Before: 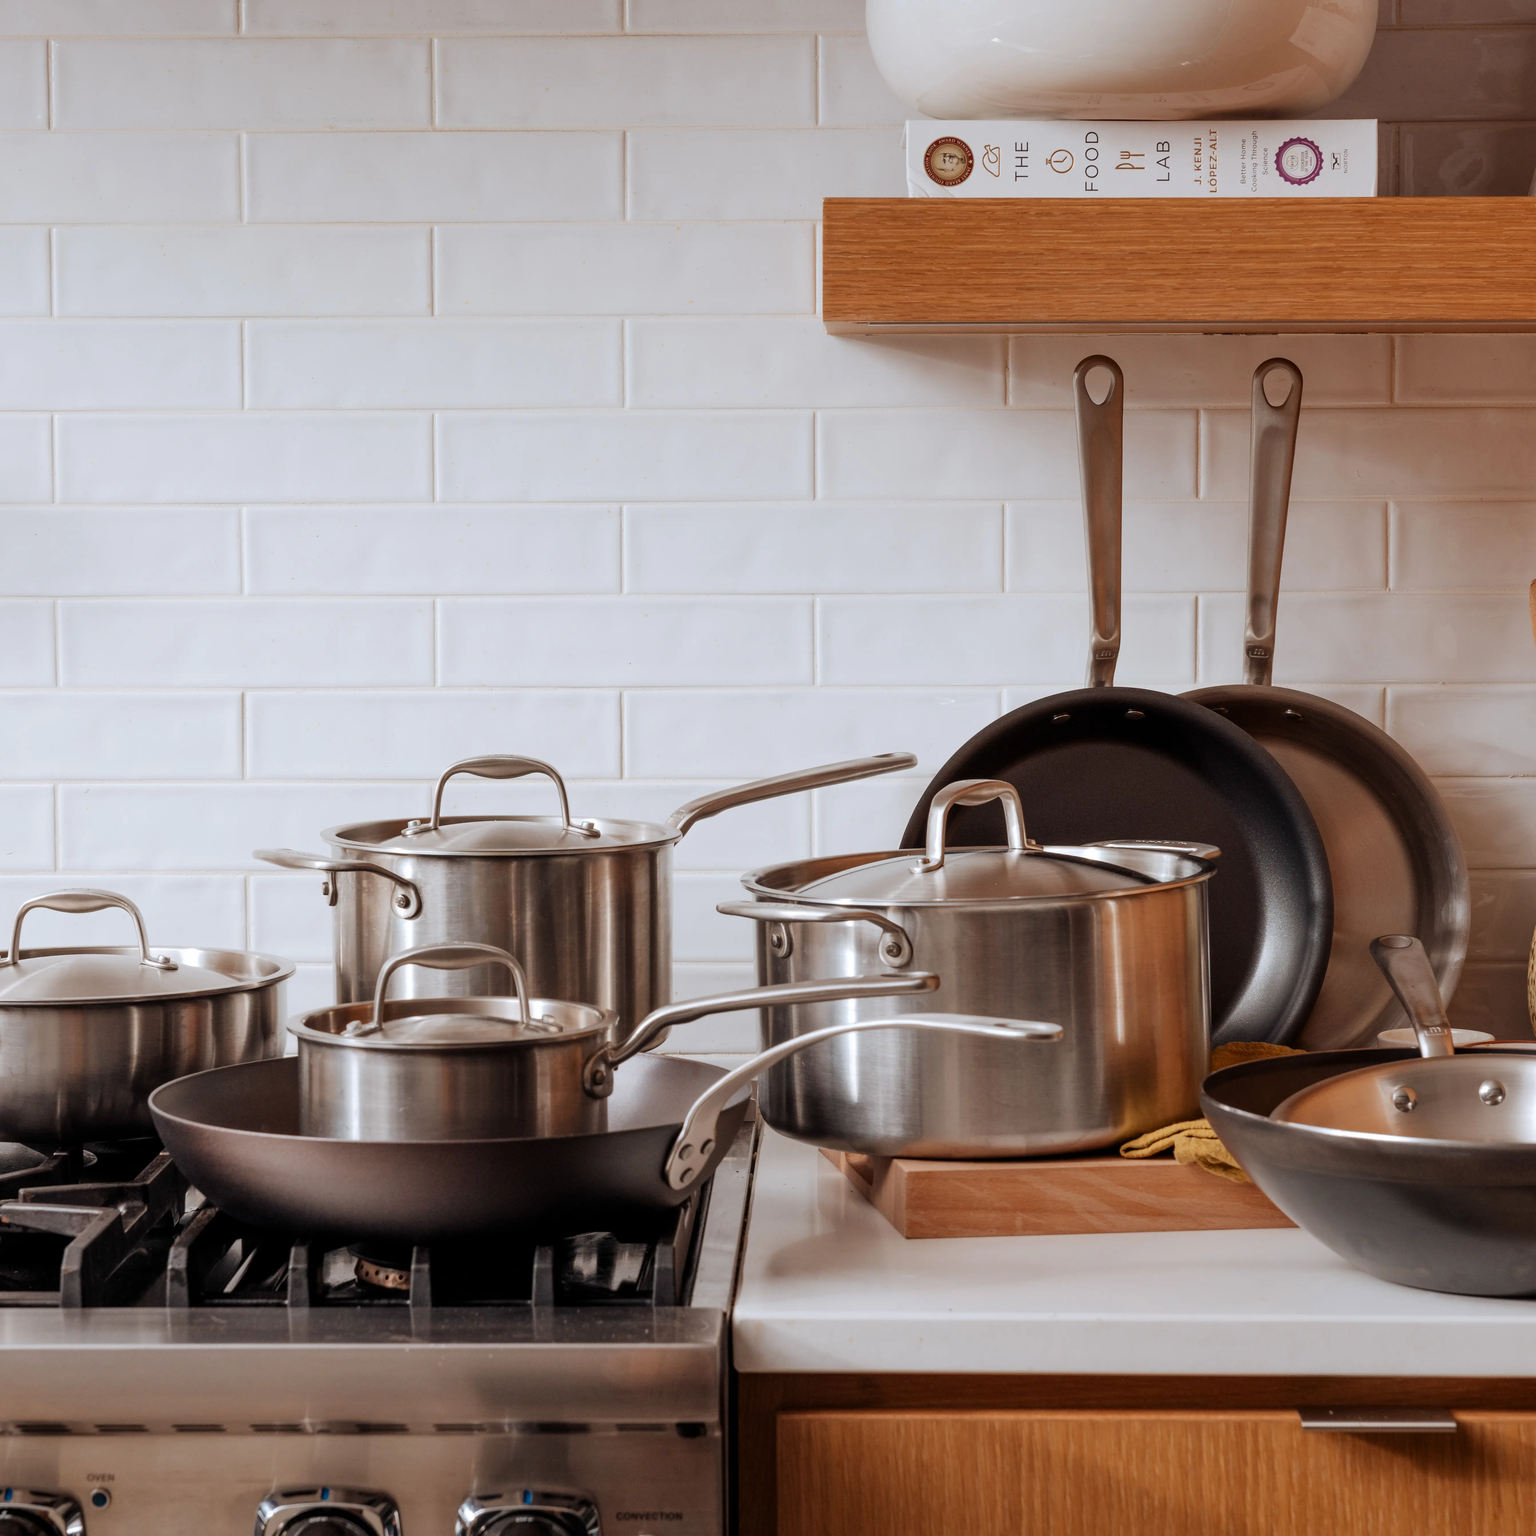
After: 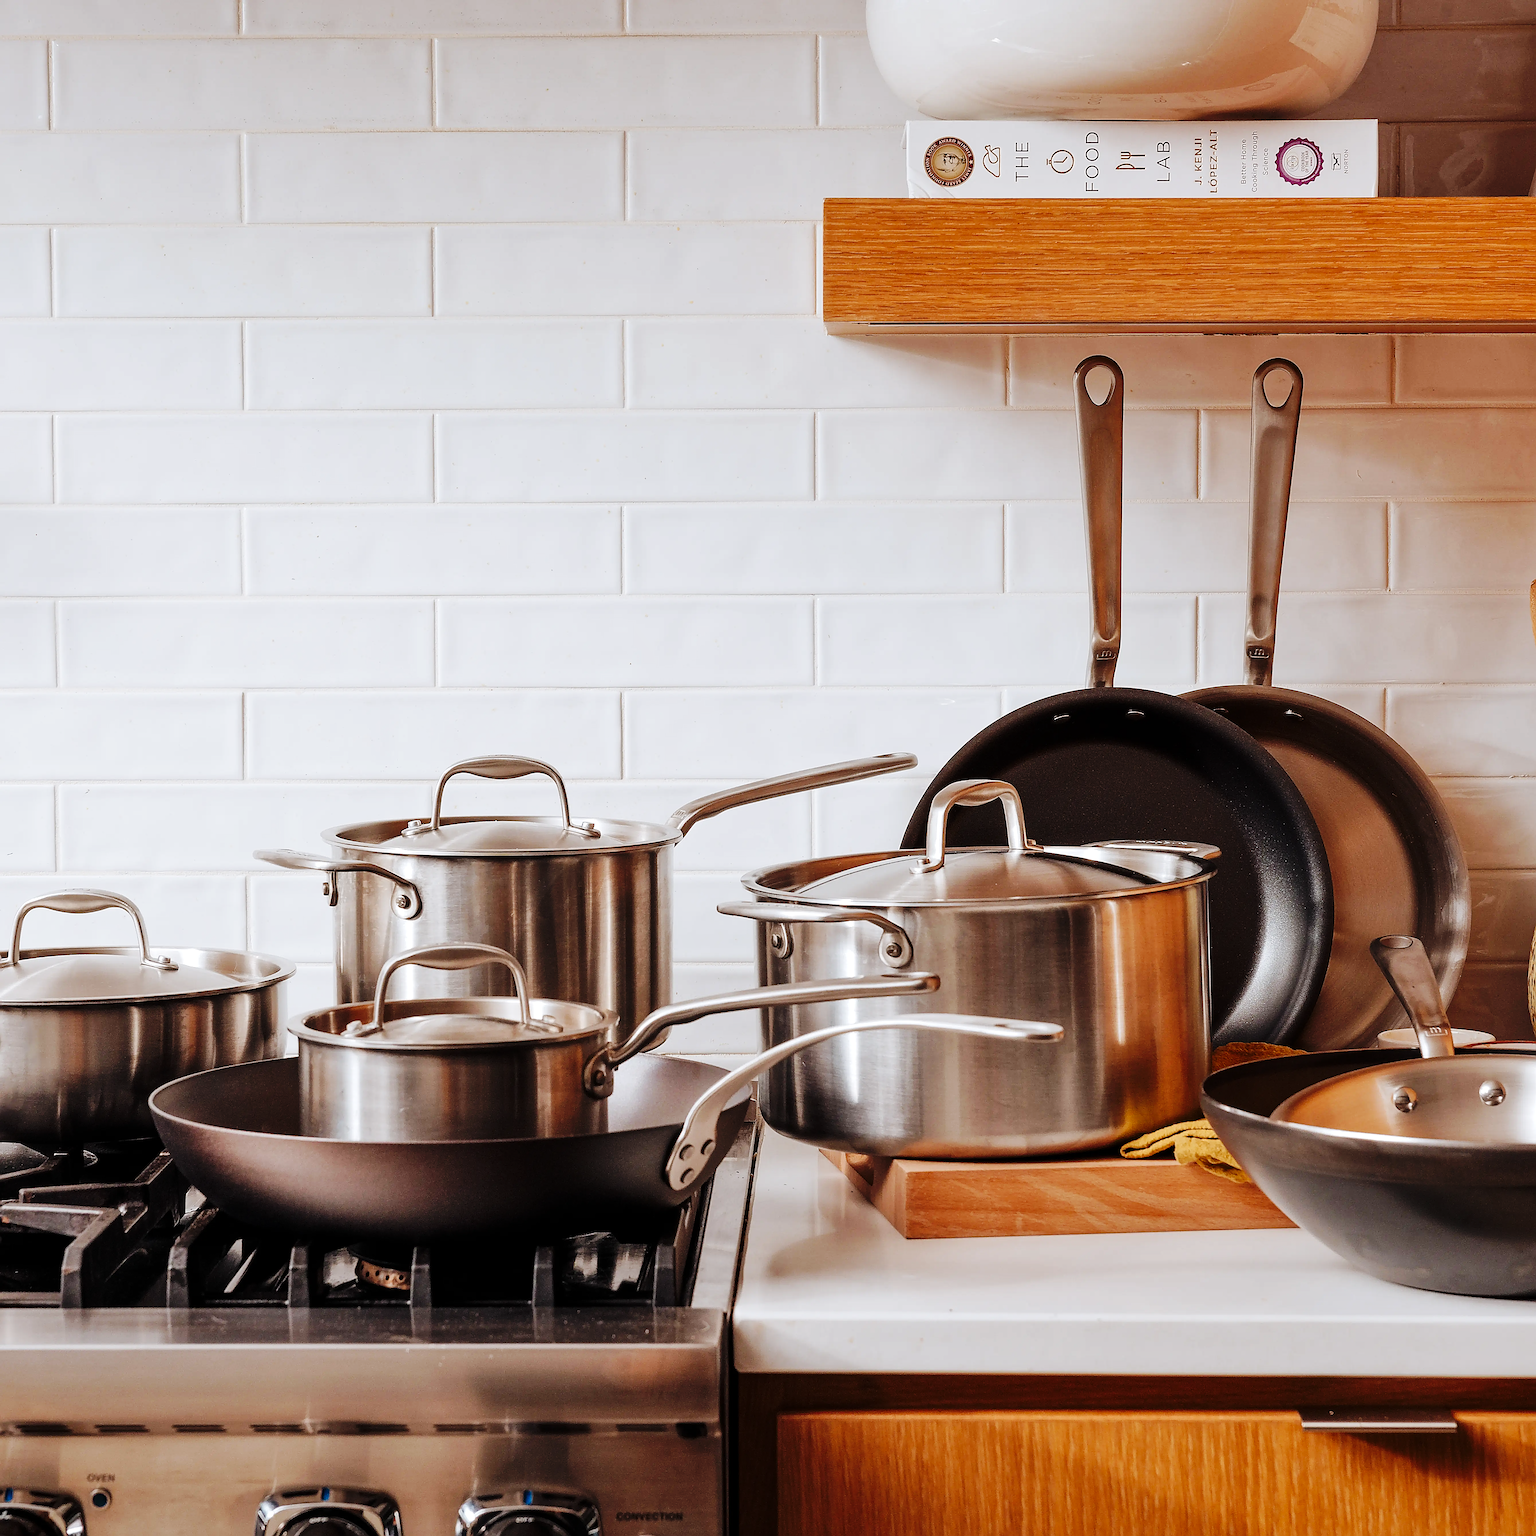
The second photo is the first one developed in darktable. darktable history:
sharpen: amount 2
base curve: curves: ch0 [(0, 0) (0.036, 0.025) (0.121, 0.166) (0.206, 0.329) (0.605, 0.79) (1, 1)], preserve colors none
shadows and highlights: shadows 10, white point adjustment 1, highlights -40
